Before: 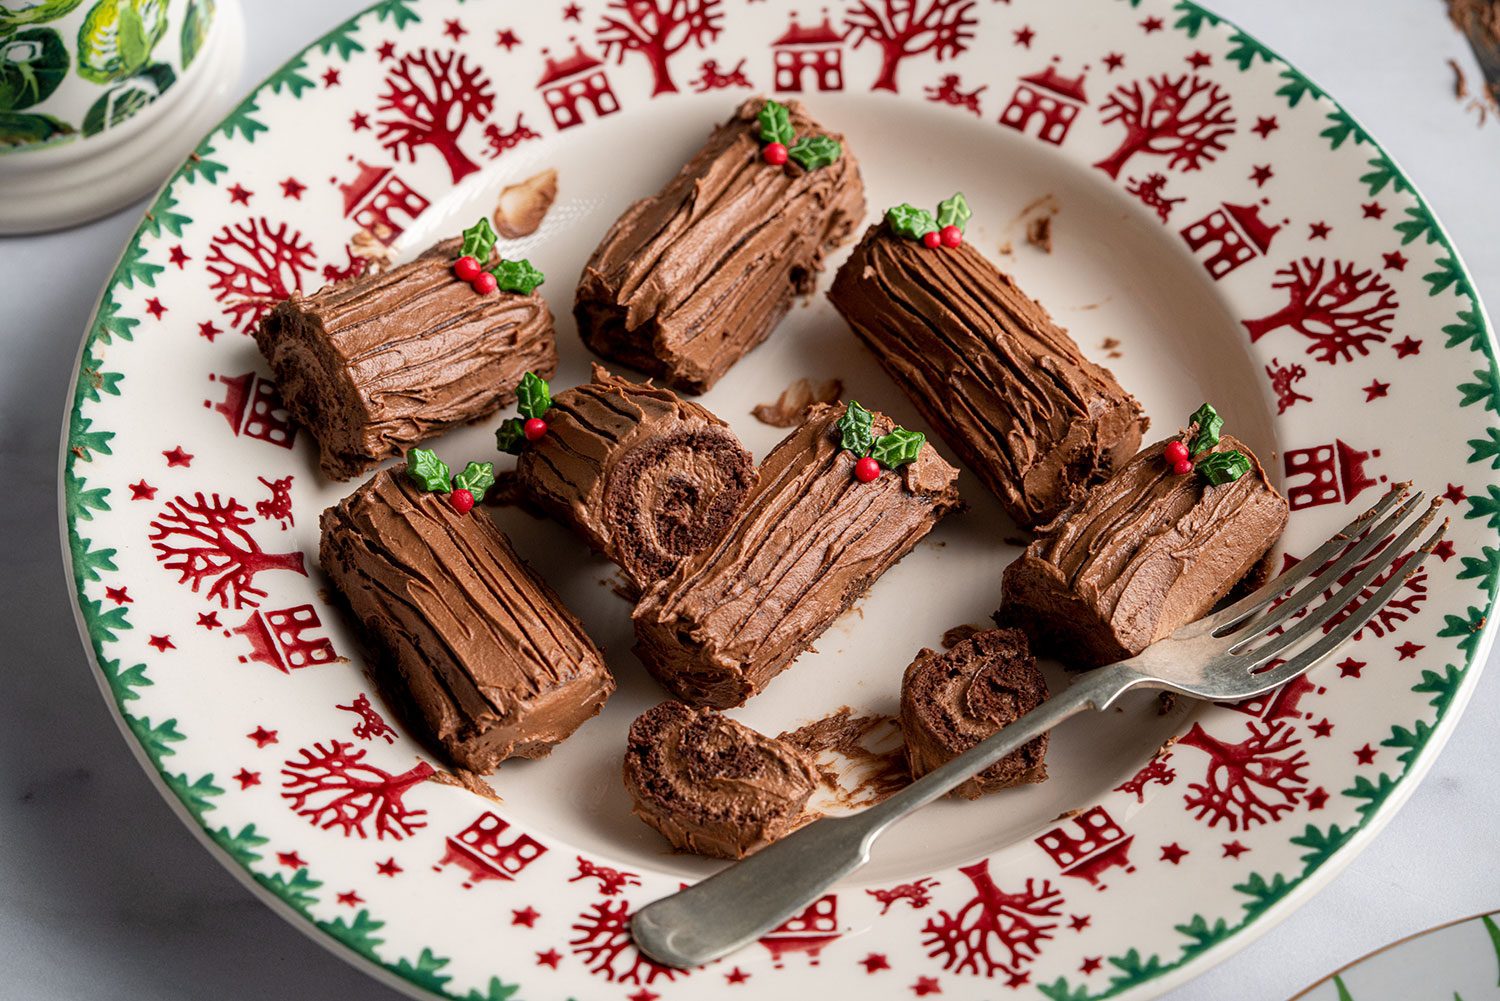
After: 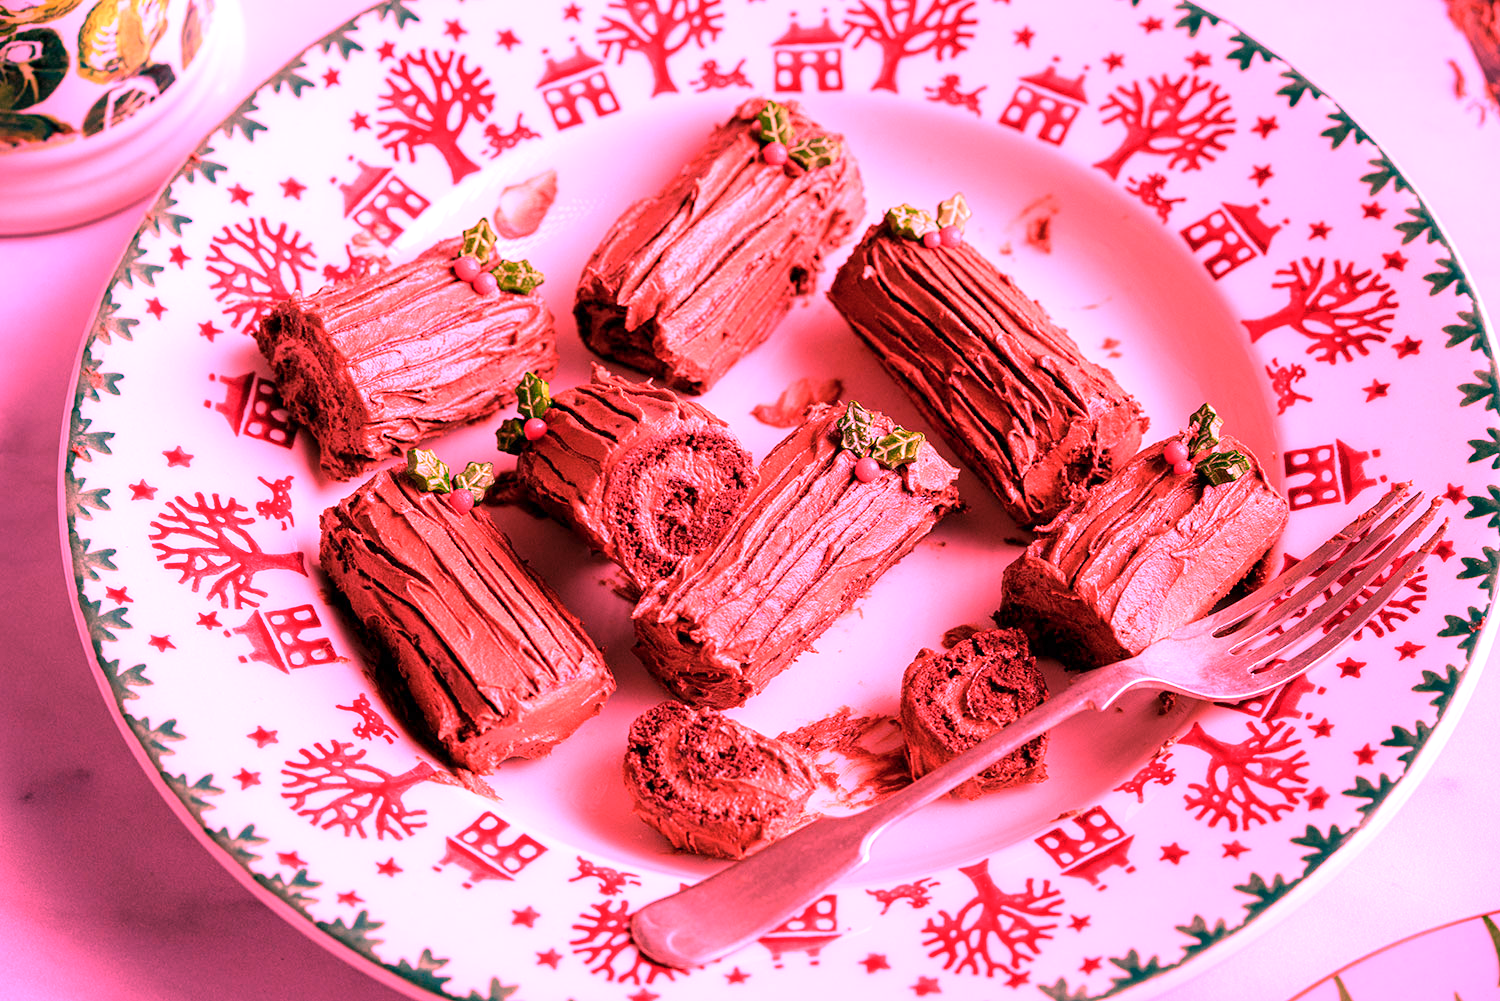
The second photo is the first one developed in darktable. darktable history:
color calibration: output R [1.003, 0.027, -0.041, 0], output G [-0.018, 1.043, -0.038, 0], output B [0.071, -0.086, 1.017, 0], illuminant as shot in camera, x 0.359, y 0.362, temperature 4570.54 K
white balance: red 2.658, blue 1.403
